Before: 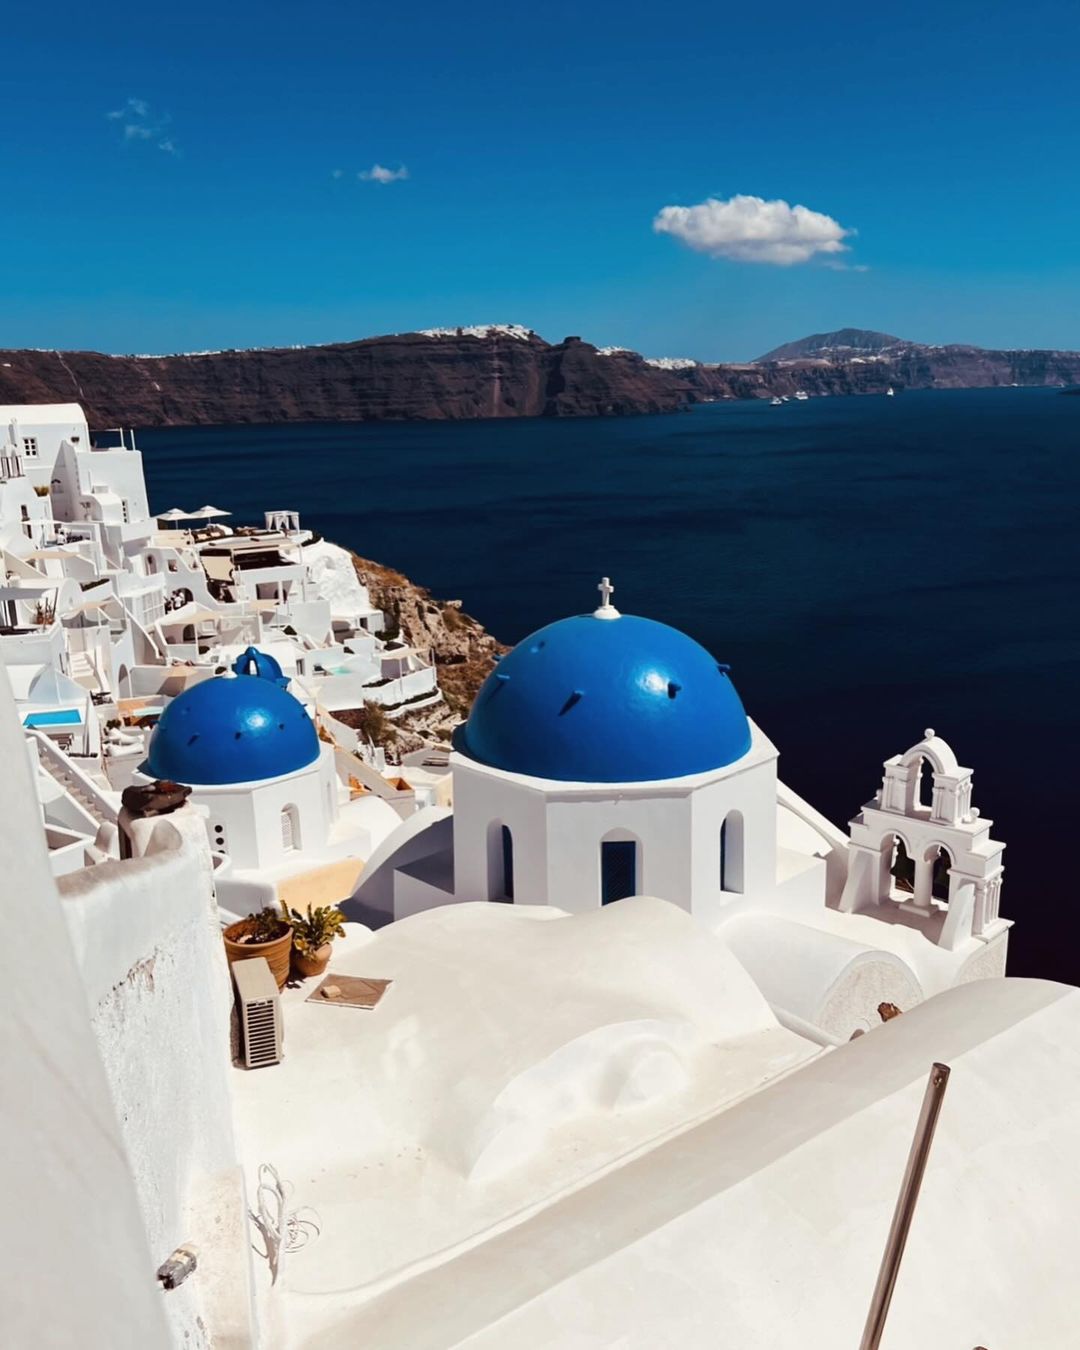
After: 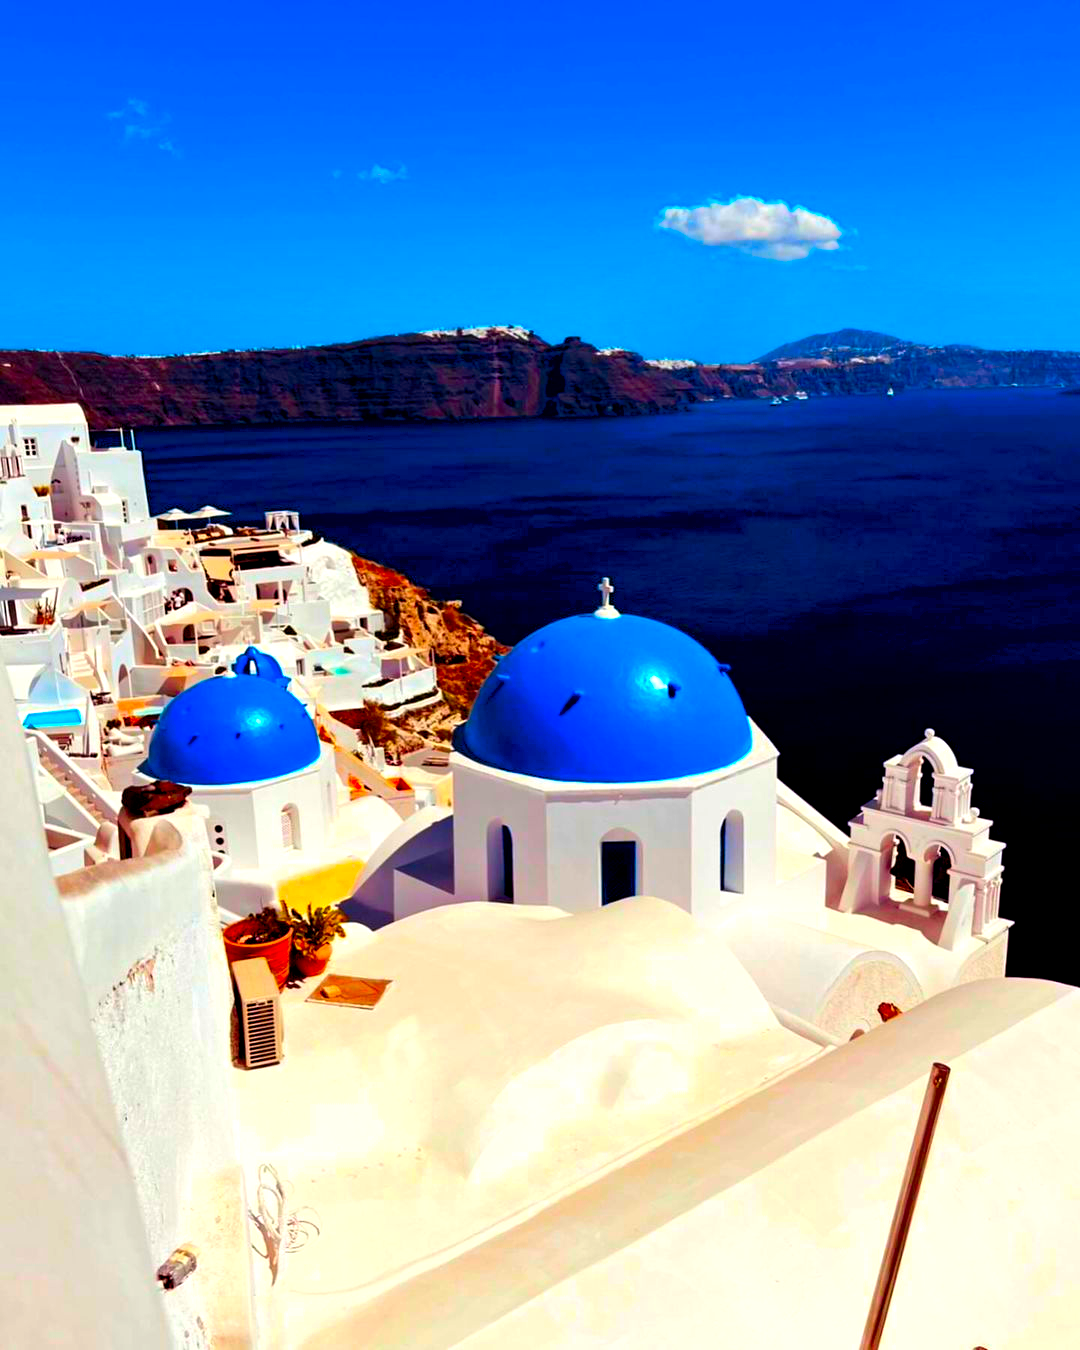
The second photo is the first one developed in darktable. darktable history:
color balance rgb: linear chroma grading › global chroma 10%, global vibrance 10%, contrast 15%, saturation formula JzAzBz (2021)
exposure: black level correction 0.01, exposure 0.011 EV, compensate highlight preservation false
color correction: saturation 3
